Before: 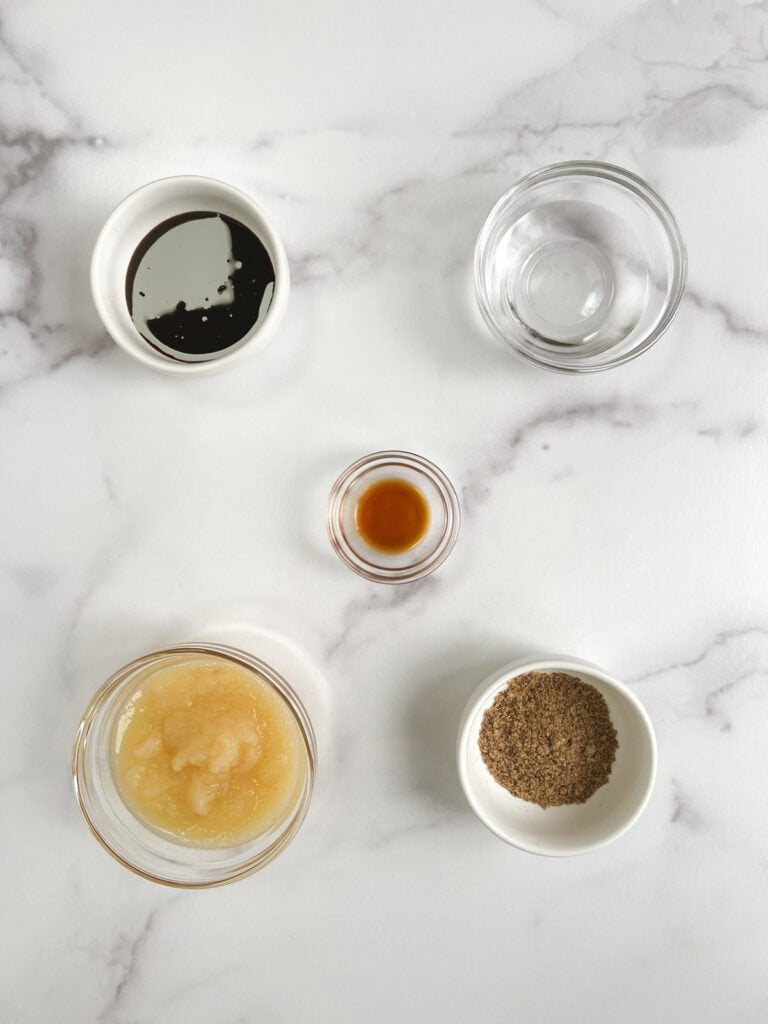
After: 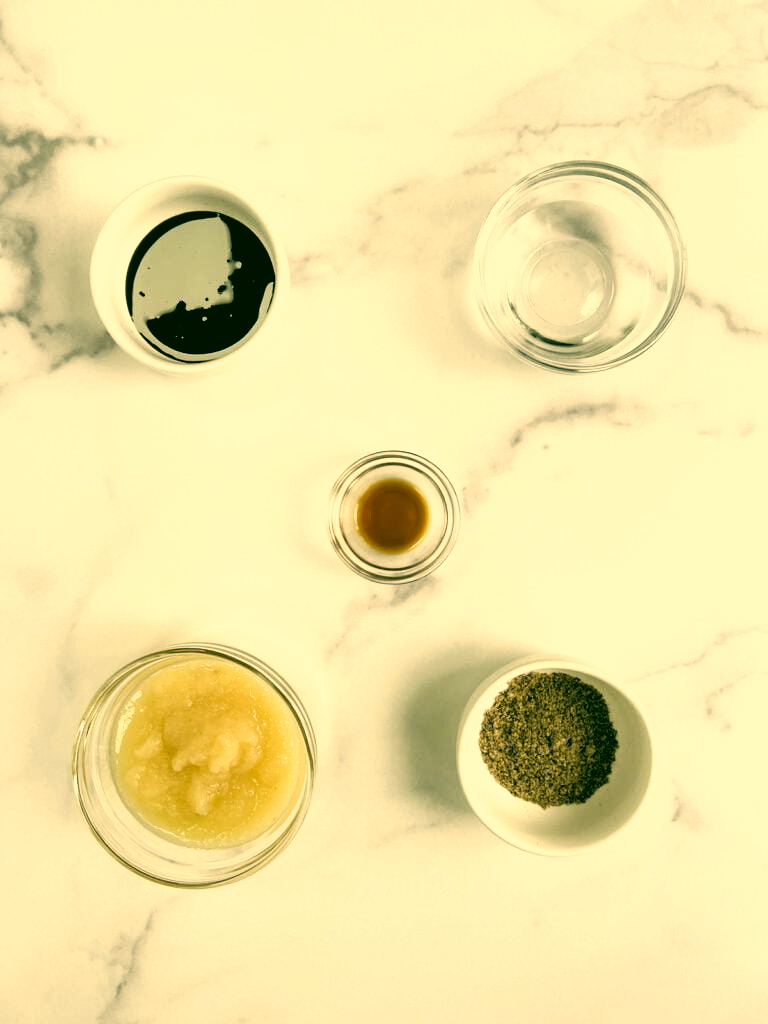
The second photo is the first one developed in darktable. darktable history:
color correction: highlights a* 5.62, highlights b* 33.57, shadows a* -25.86, shadows b* 4.02
contrast brightness saturation: saturation -0.05
filmic rgb: black relative exposure -3.63 EV, white relative exposure 2.16 EV, hardness 3.62
